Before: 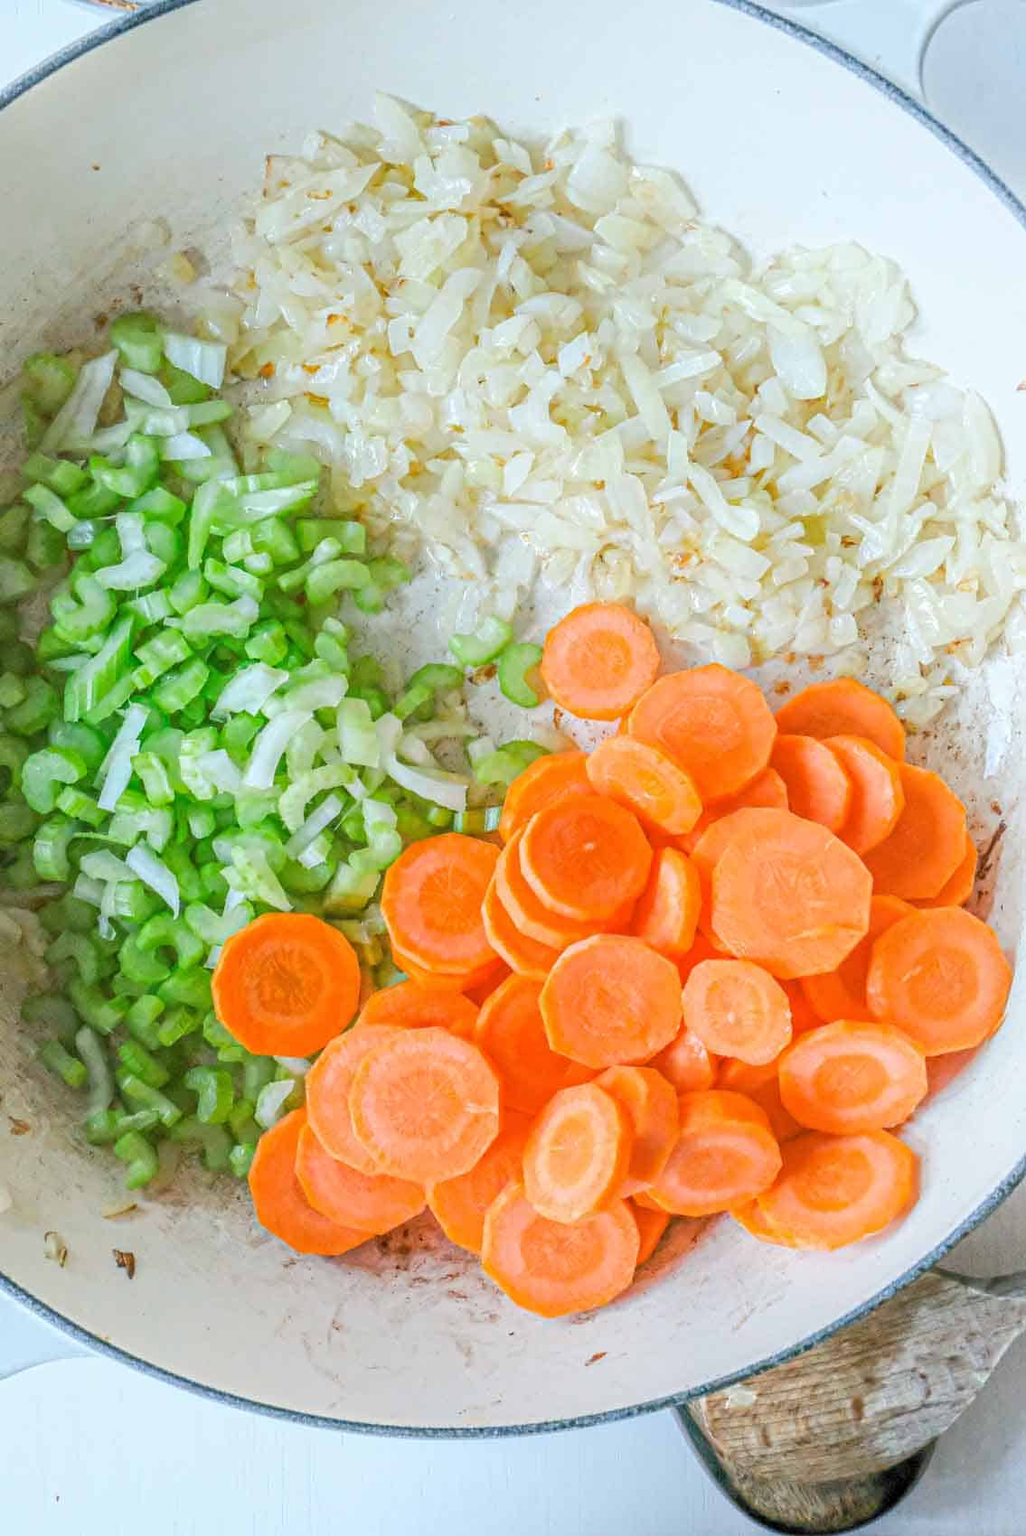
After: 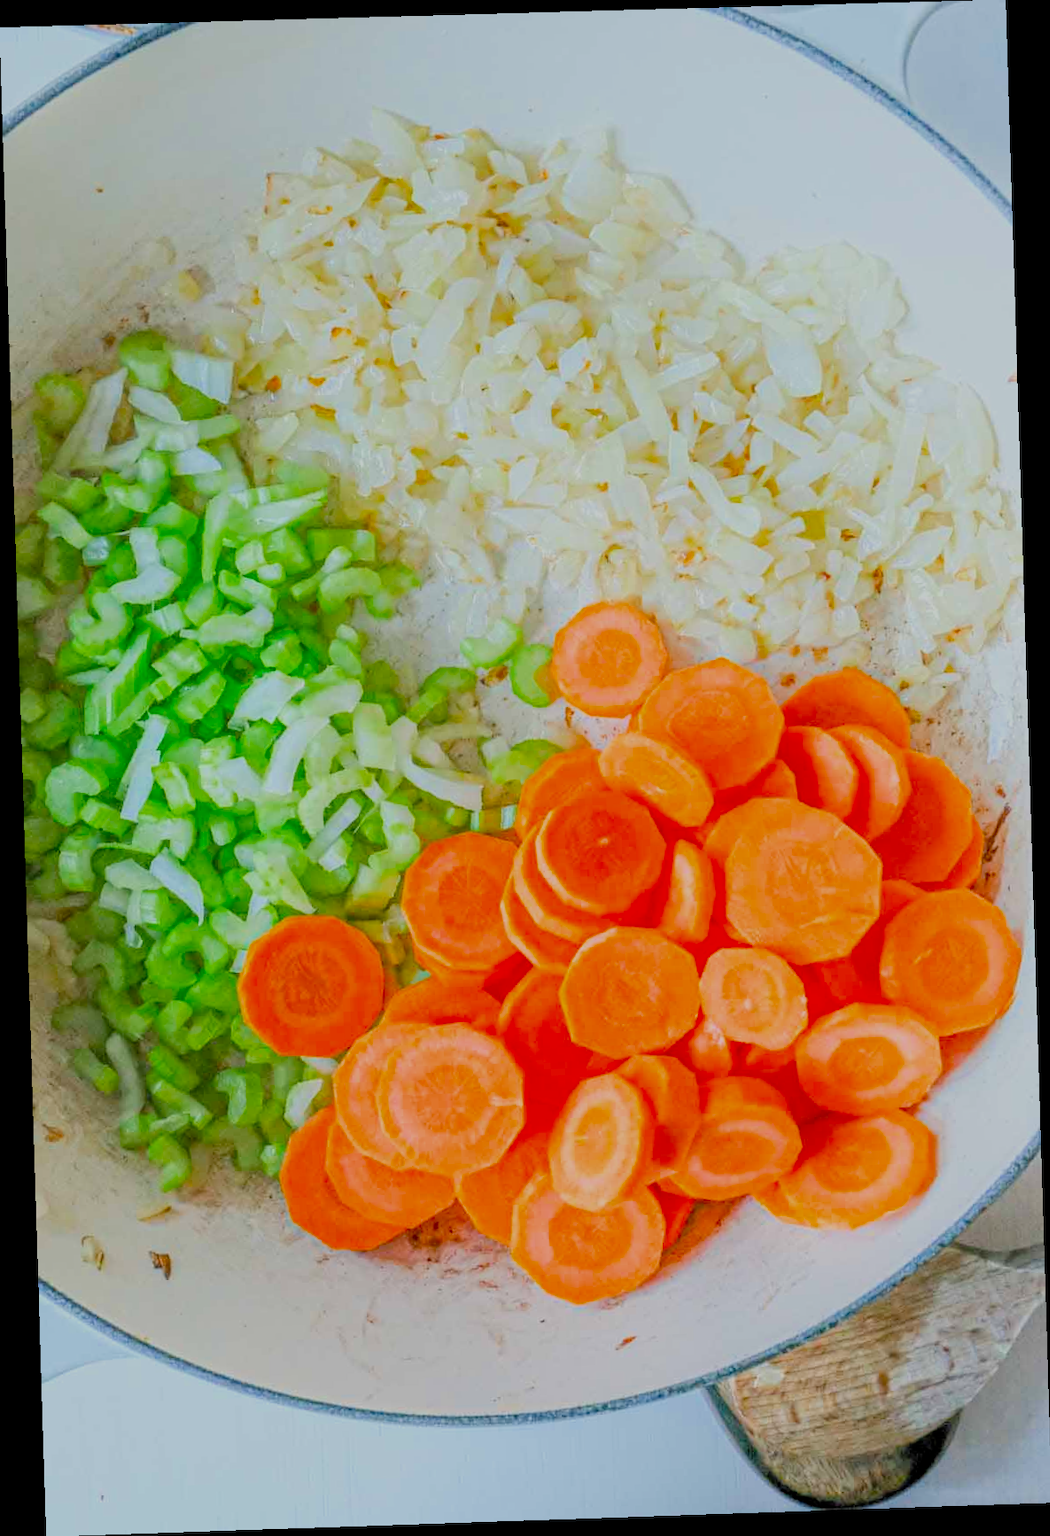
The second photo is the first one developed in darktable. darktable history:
rotate and perspective: rotation -1.77°, lens shift (horizontal) 0.004, automatic cropping off
filmic rgb: black relative exposure -8.79 EV, white relative exposure 4.98 EV, threshold 6 EV, target black luminance 0%, hardness 3.77, latitude 66.34%, contrast 0.822, highlights saturation mix 10%, shadows ↔ highlights balance 20%, add noise in highlights 0.1, color science v4 (2020), iterations of high-quality reconstruction 0, type of noise poissonian, enable highlight reconstruction true
